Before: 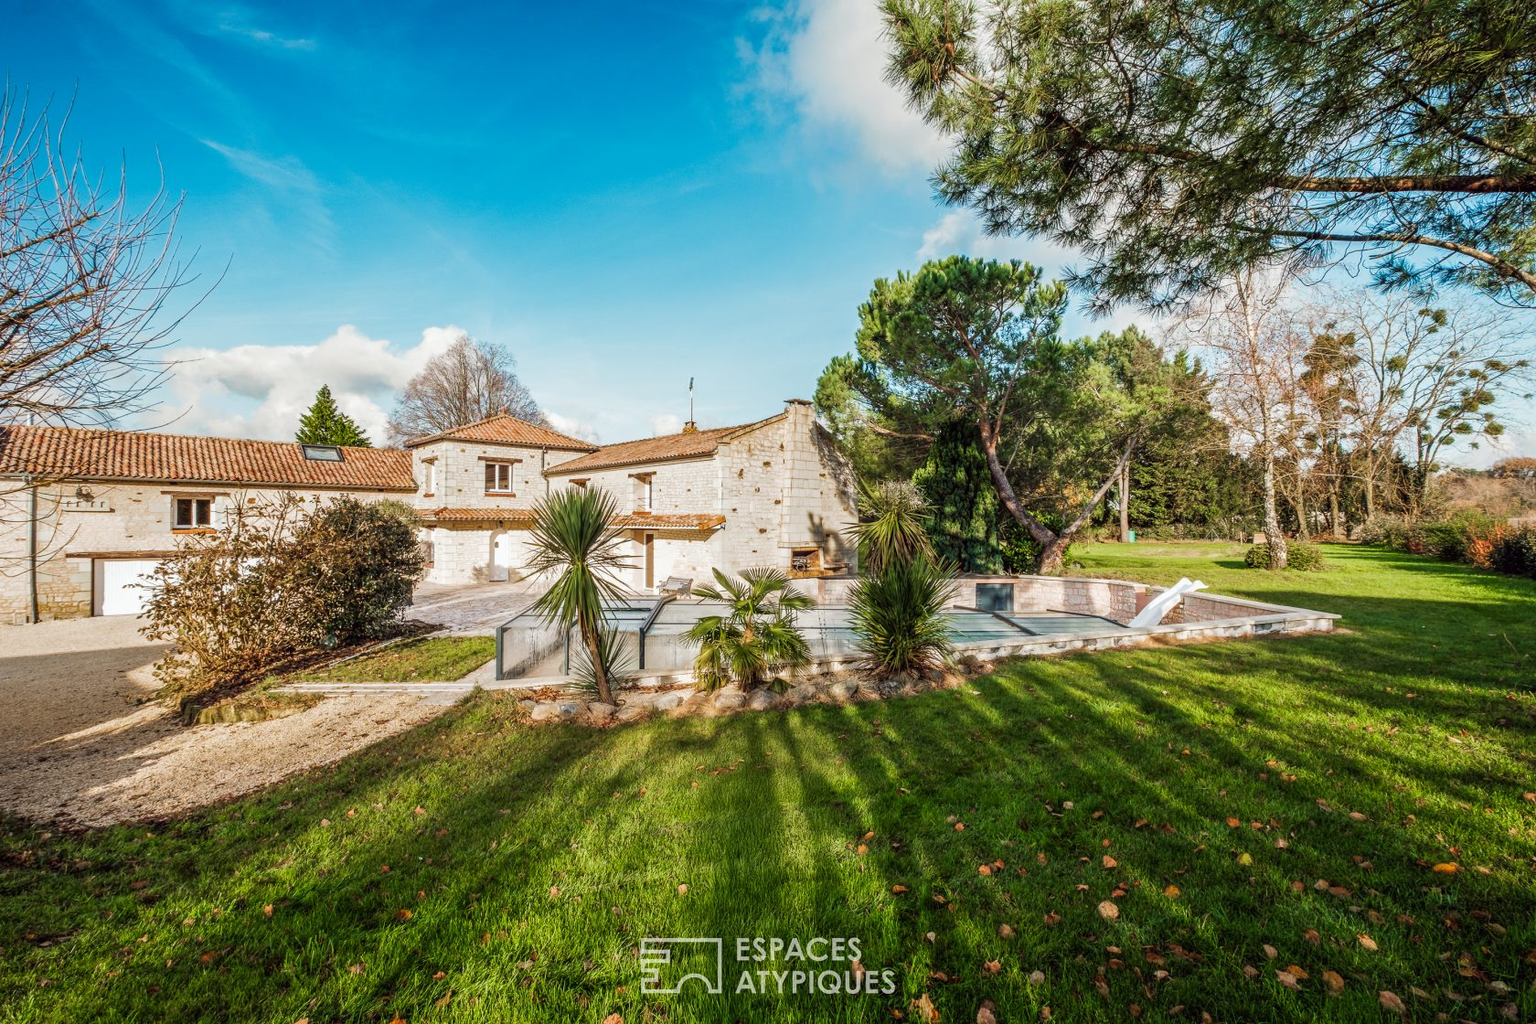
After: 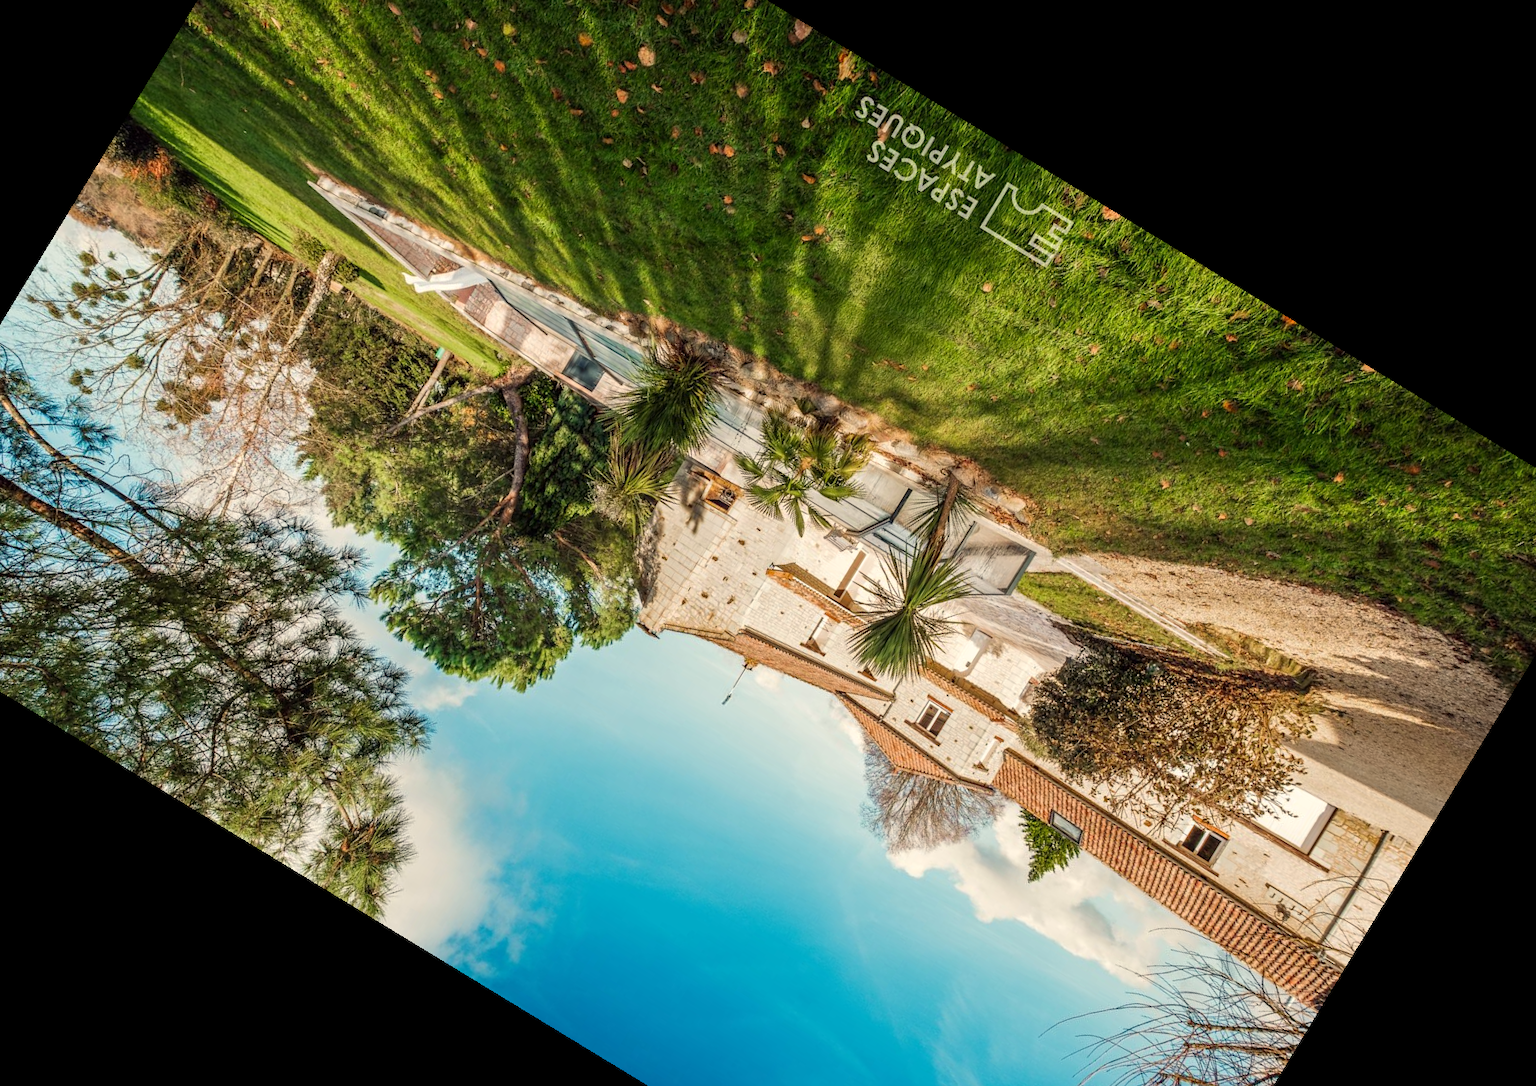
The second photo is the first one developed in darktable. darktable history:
white balance: red 1.045, blue 0.932
crop and rotate: angle 148.68°, left 9.111%, top 15.603%, right 4.588%, bottom 17.041%
